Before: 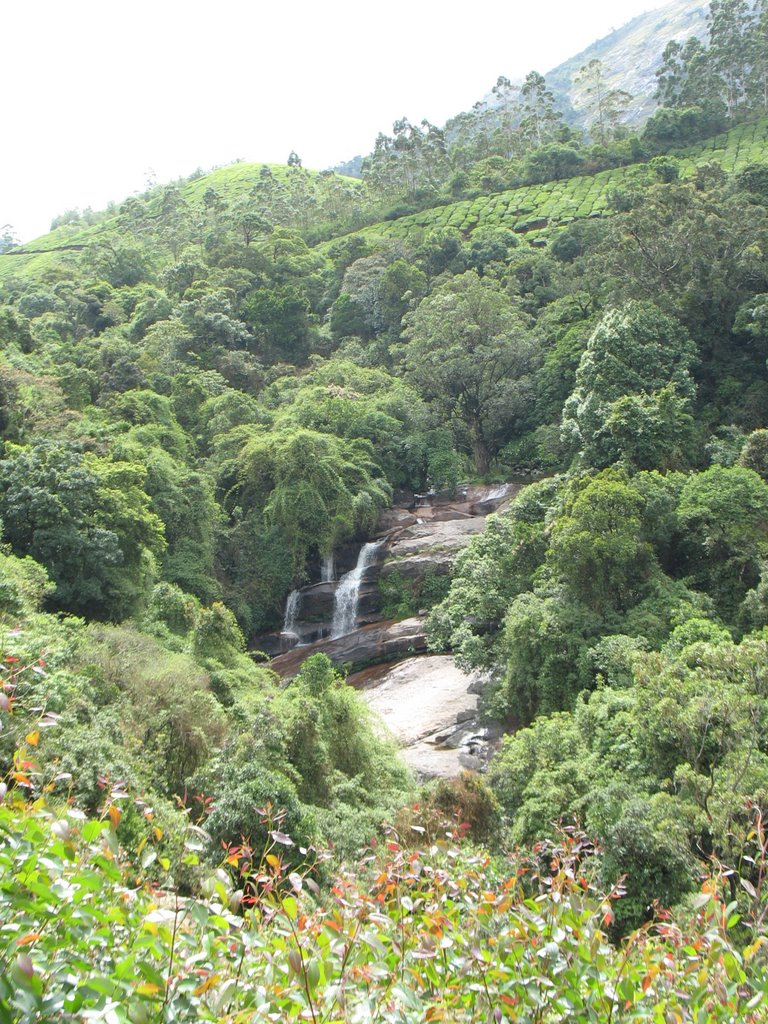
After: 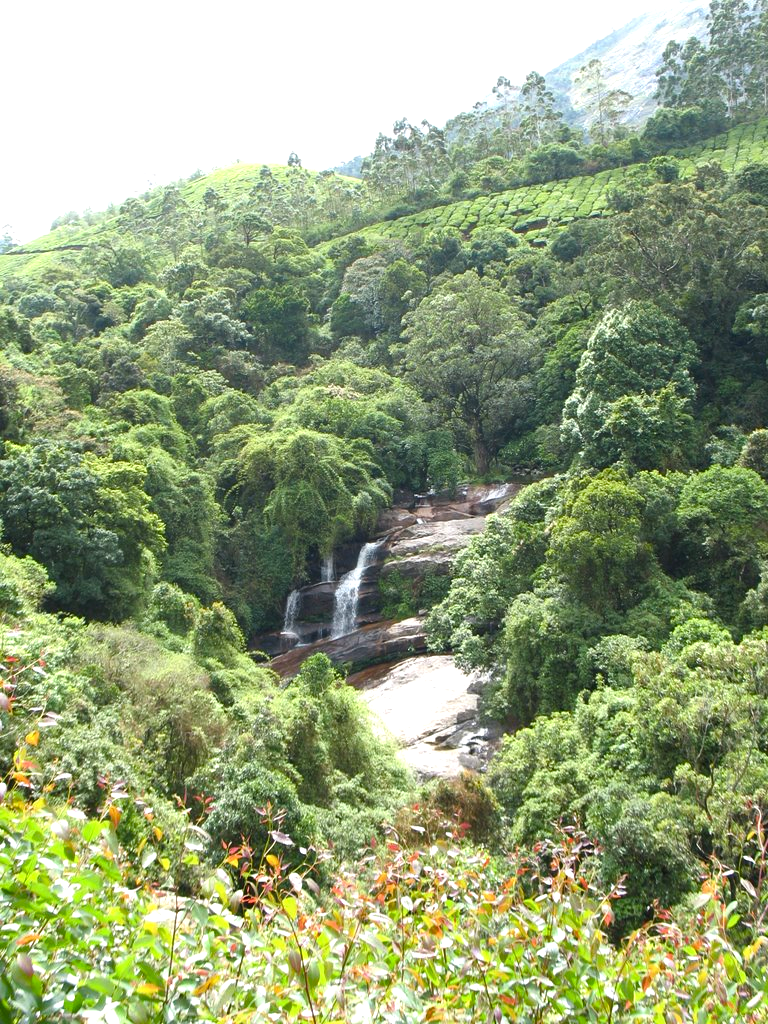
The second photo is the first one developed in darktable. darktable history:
color balance rgb: linear chroma grading › global chroma -15.947%, perceptual saturation grading › global saturation 0.247%, perceptual saturation grading › highlights -8.728%, perceptual saturation grading › mid-tones 18.828%, perceptual saturation grading › shadows 29.158%, perceptual brilliance grading › global brilliance -17.719%, perceptual brilliance grading › highlights 28.874%, global vibrance 40.505%
